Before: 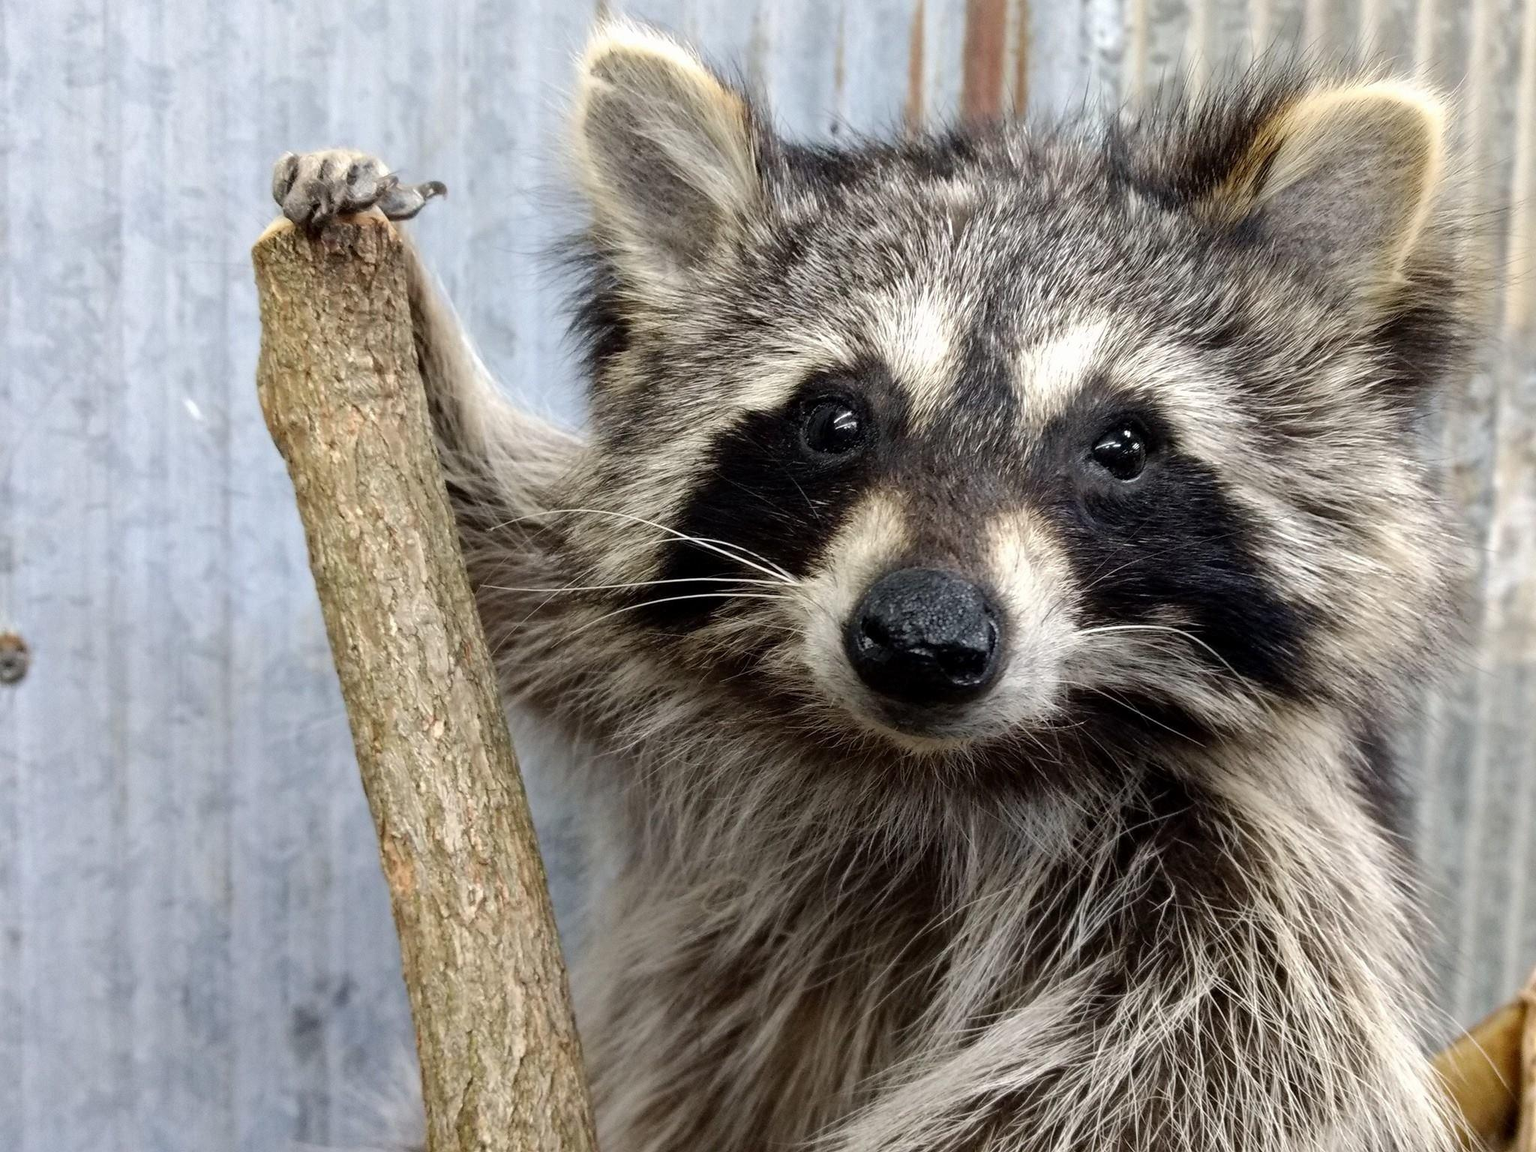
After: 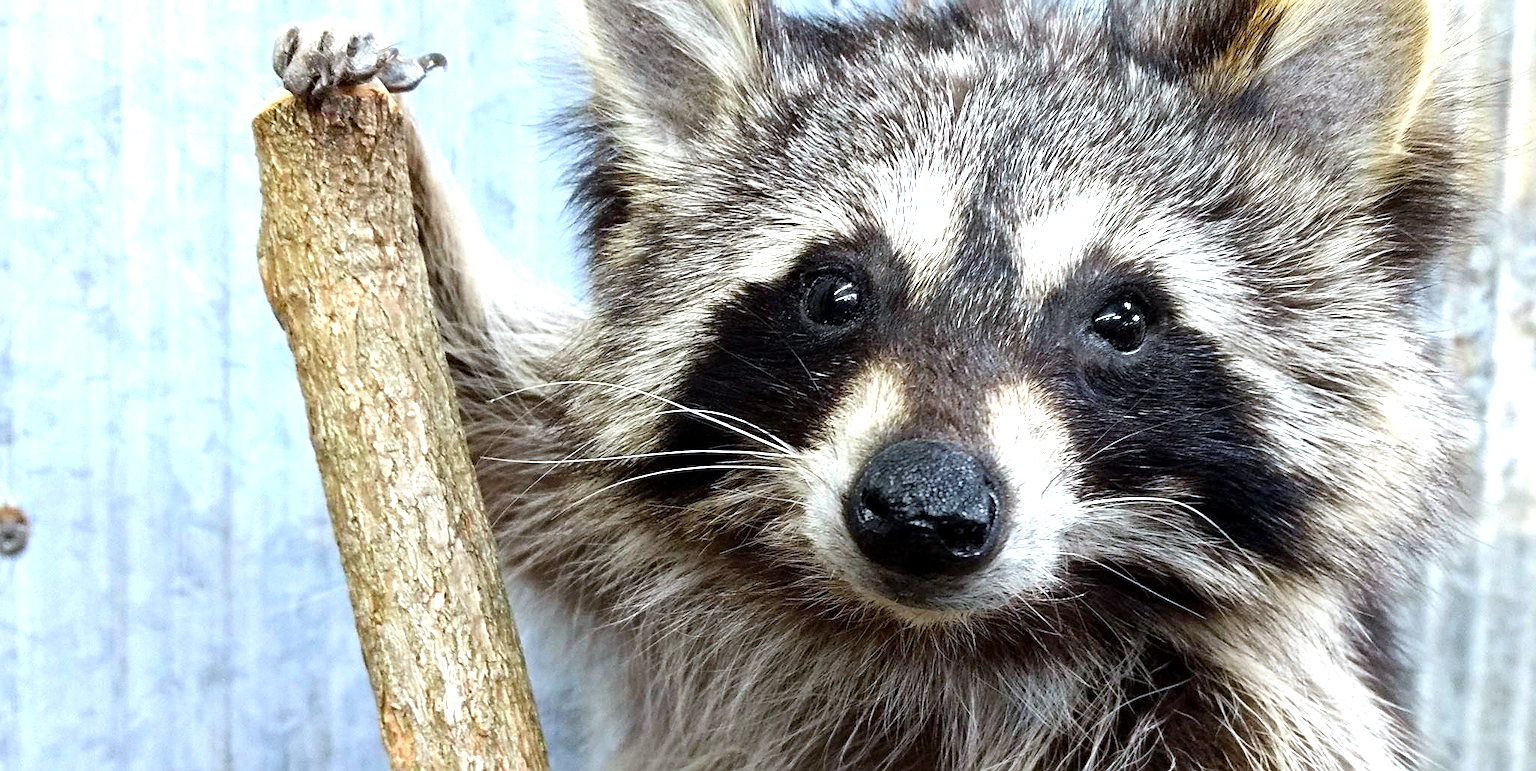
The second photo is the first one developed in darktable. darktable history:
color balance rgb: perceptual saturation grading › global saturation 25.855%, perceptual brilliance grading › global brilliance 9.91%
sharpen: on, module defaults
exposure: exposure 0.457 EV, compensate exposure bias true, compensate highlight preservation false
color correction: highlights a* -4.16, highlights b* -10.64
crop: top 11.181%, bottom 21.838%
